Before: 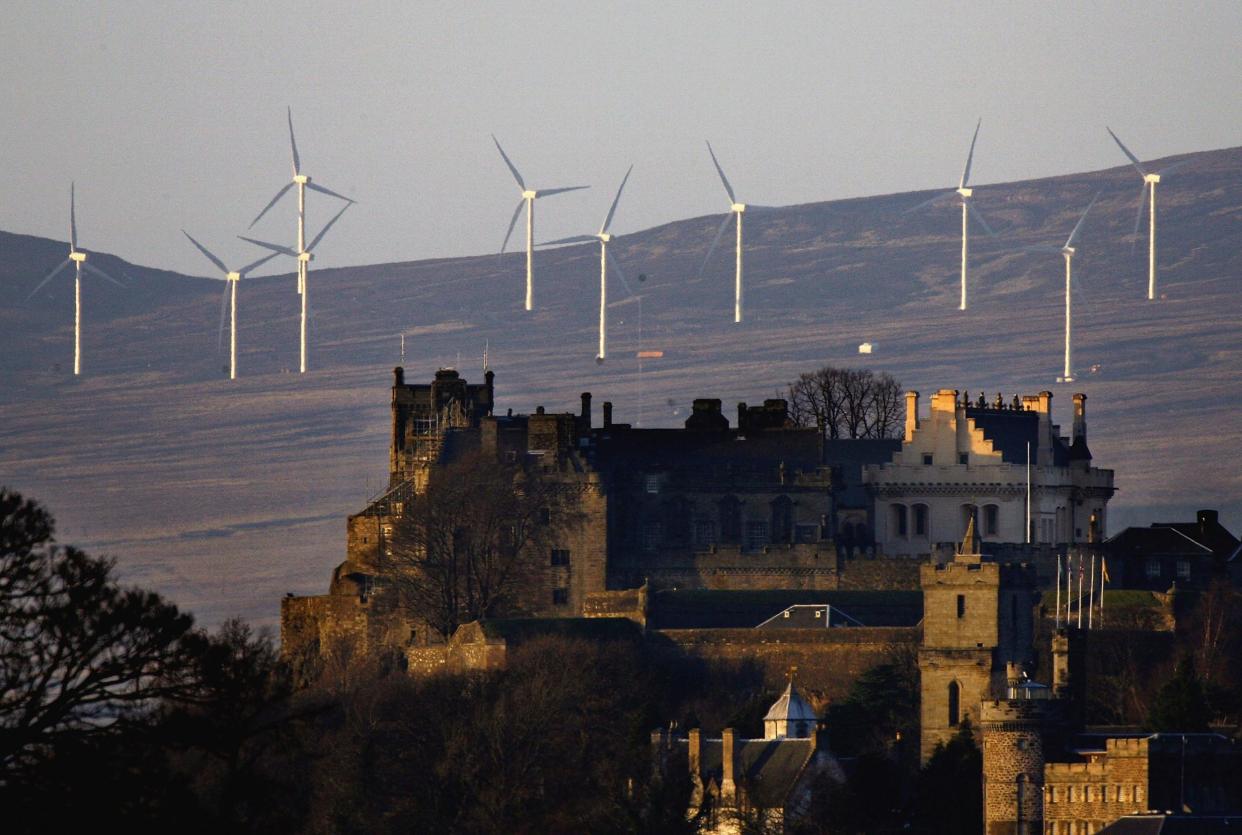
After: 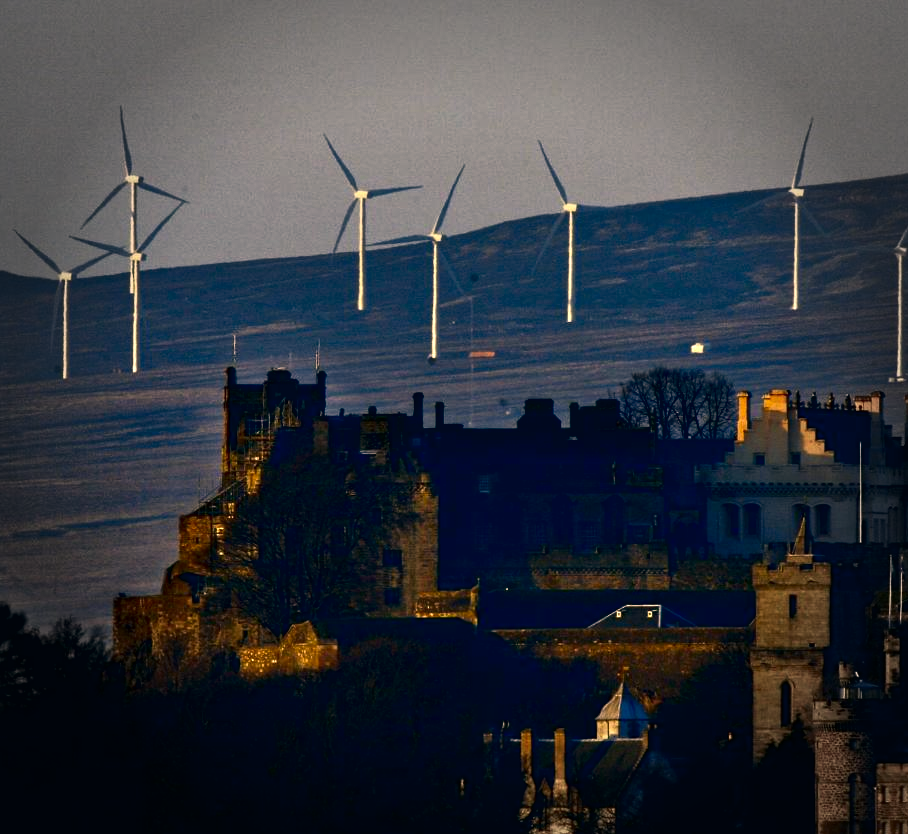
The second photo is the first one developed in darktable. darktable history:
crop: left 13.57%, top 0%, right 13.291%
contrast brightness saturation: contrast 0.088, brightness -0.585, saturation 0.165
vignetting: fall-off start 68.33%, fall-off radius 30.64%, width/height ratio 0.99, shape 0.853
color correction: highlights a* 10.28, highlights b* 14.55, shadows a* -10.34, shadows b* -15.02
tone equalizer: -7 EV 0.141 EV, -6 EV 0.619 EV, -5 EV 1.15 EV, -4 EV 1.37 EV, -3 EV 1.16 EV, -2 EV 0.6 EV, -1 EV 0.153 EV
local contrast: mode bilateral grid, contrast 20, coarseness 51, detail 119%, midtone range 0.2
